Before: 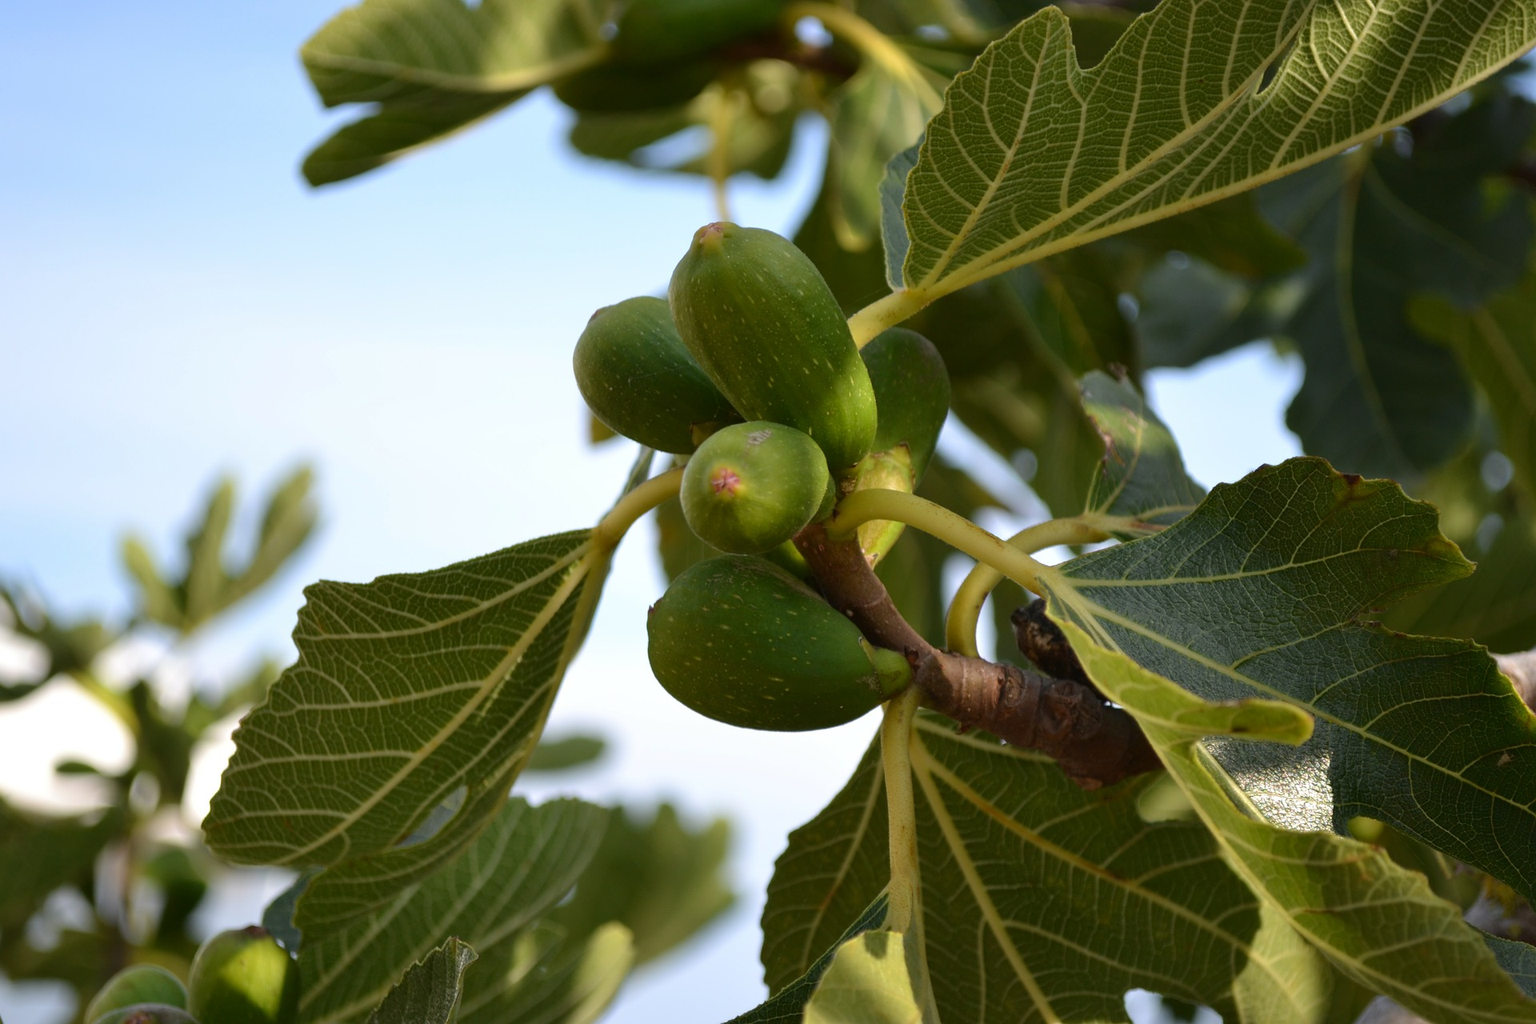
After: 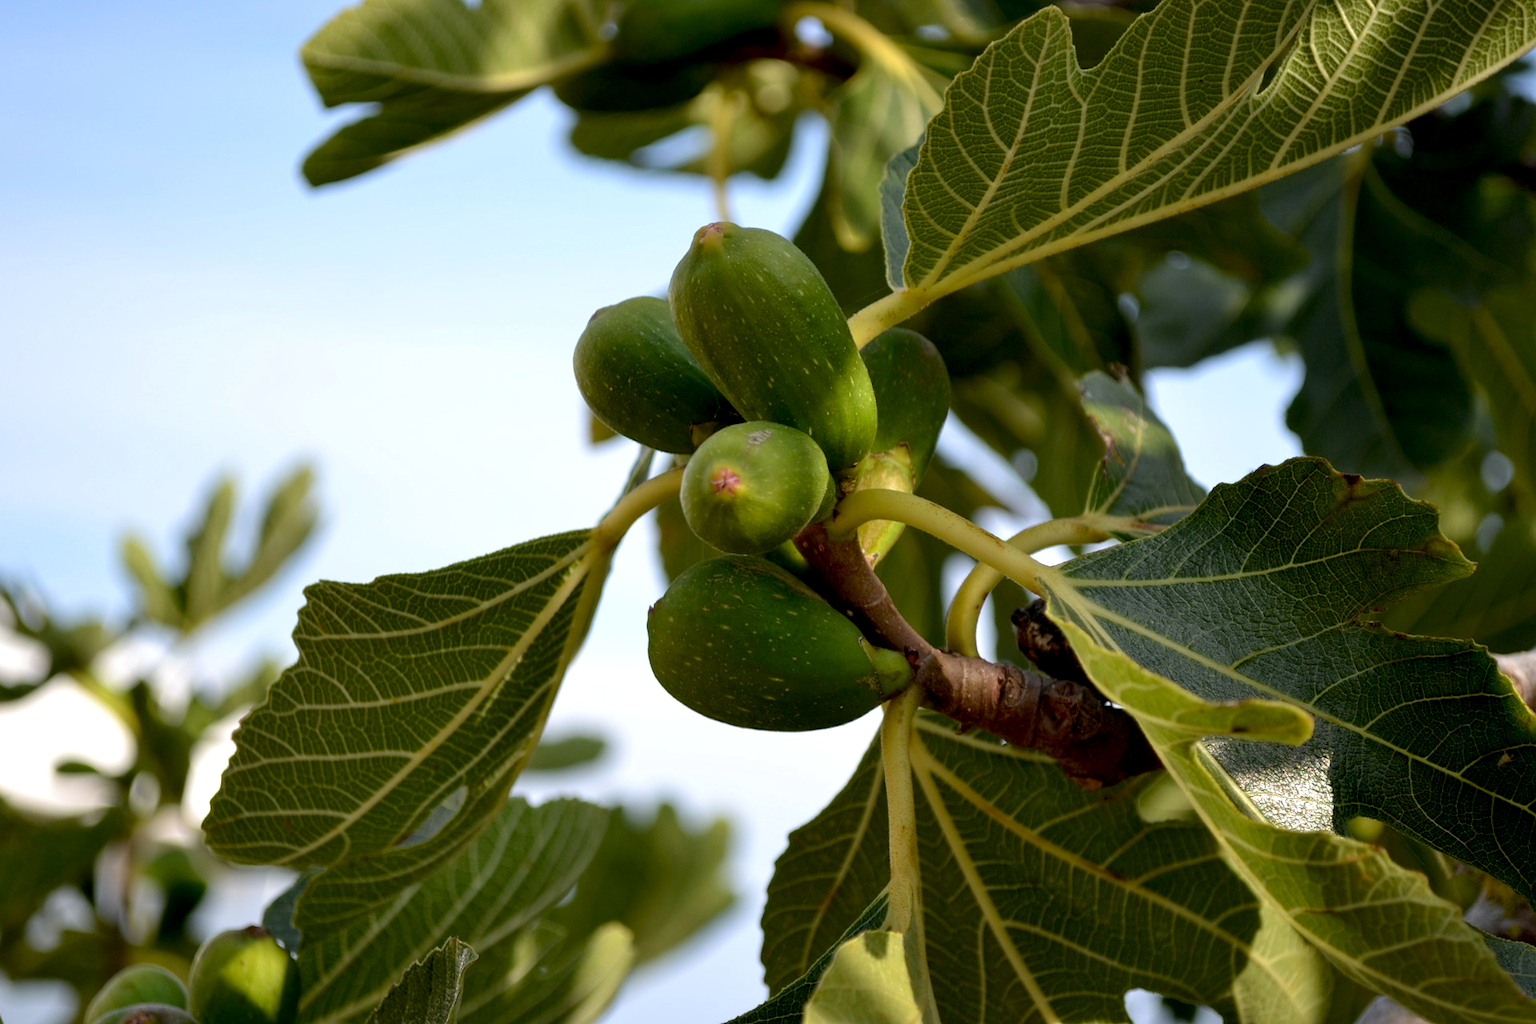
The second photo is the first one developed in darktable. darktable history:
exposure: black level correction 0.009, exposure 0.014 EV, compensate highlight preservation false
local contrast: highlights 100%, shadows 100%, detail 120%, midtone range 0.2
